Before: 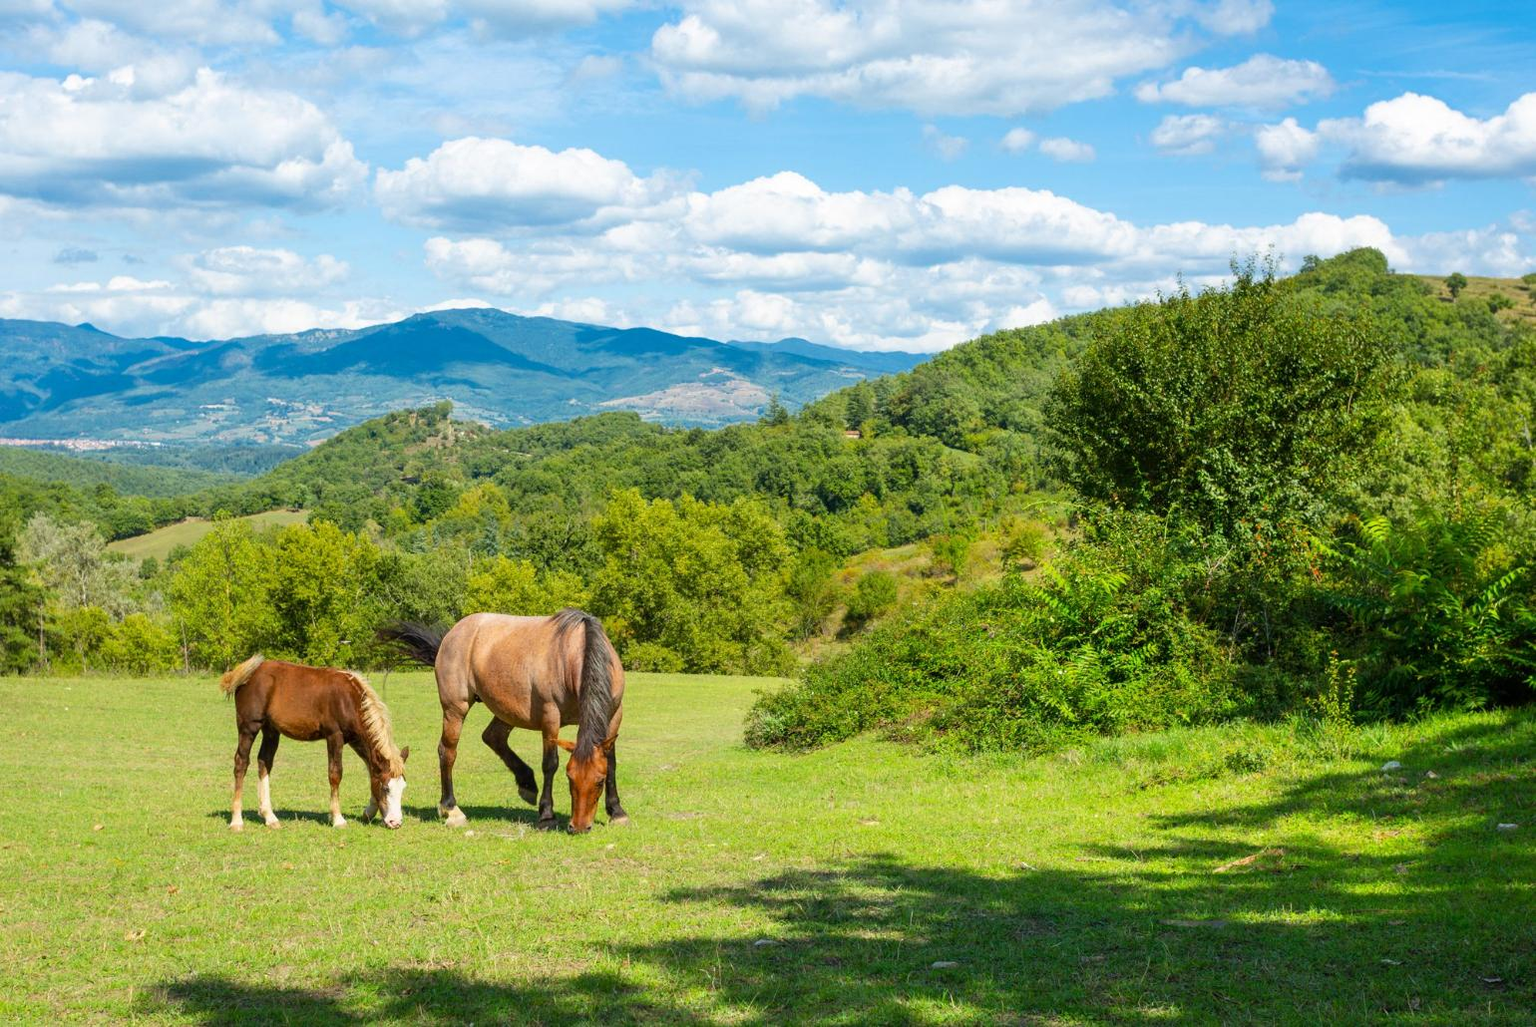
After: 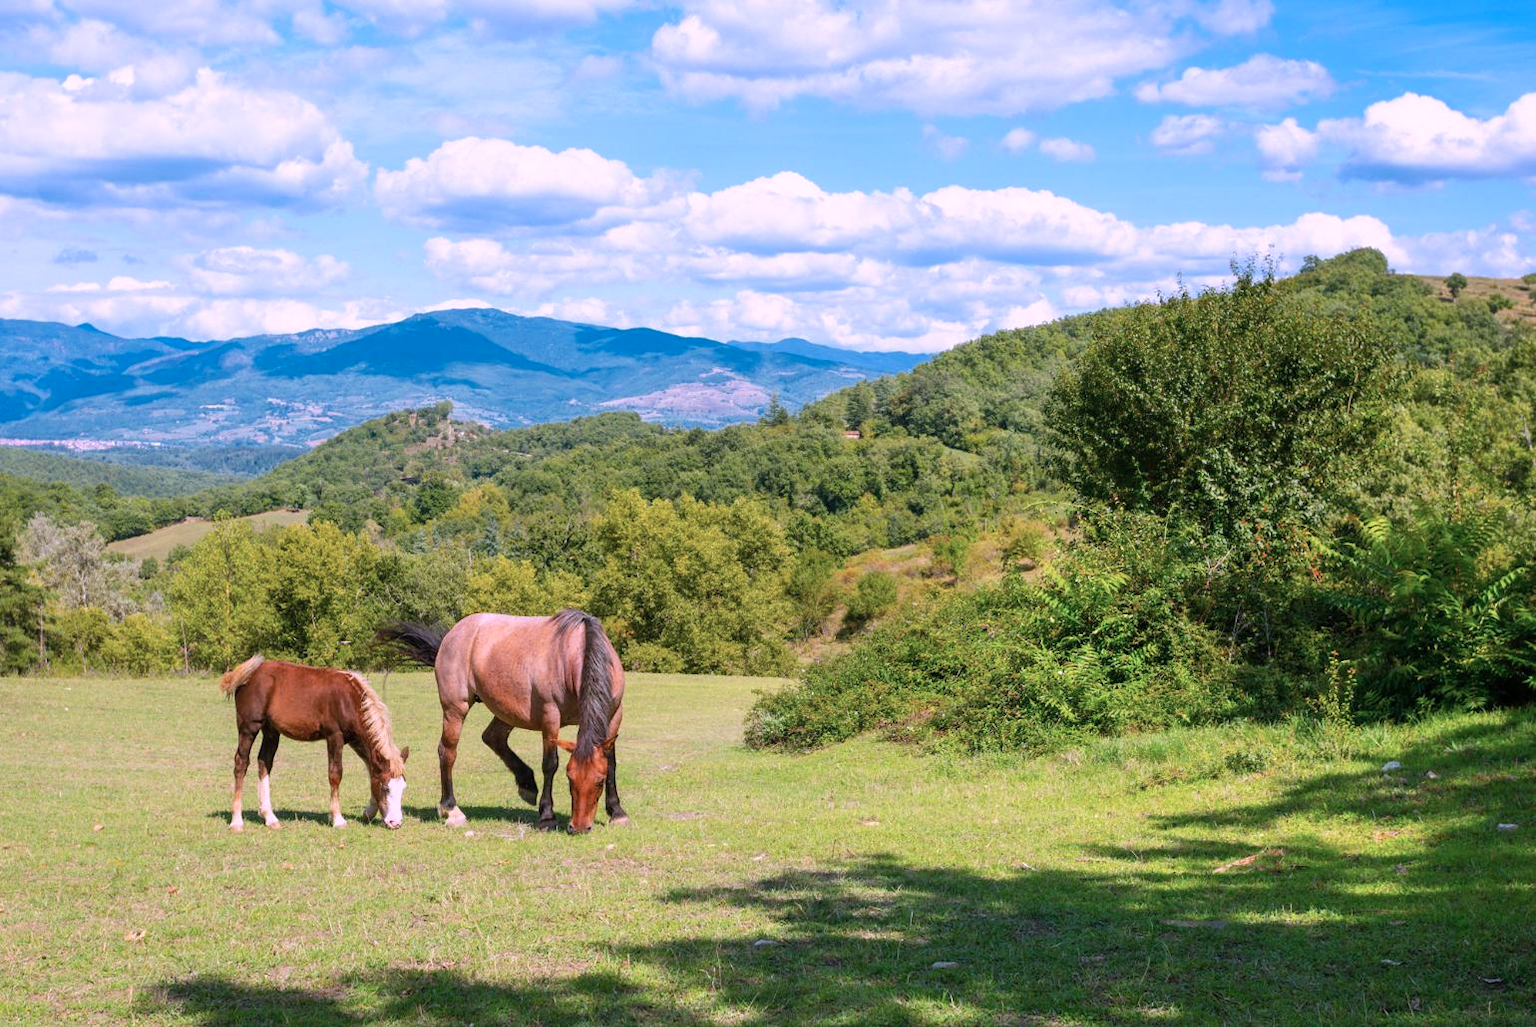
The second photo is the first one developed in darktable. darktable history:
color correction: highlights a* 15.19, highlights b* -25.85
